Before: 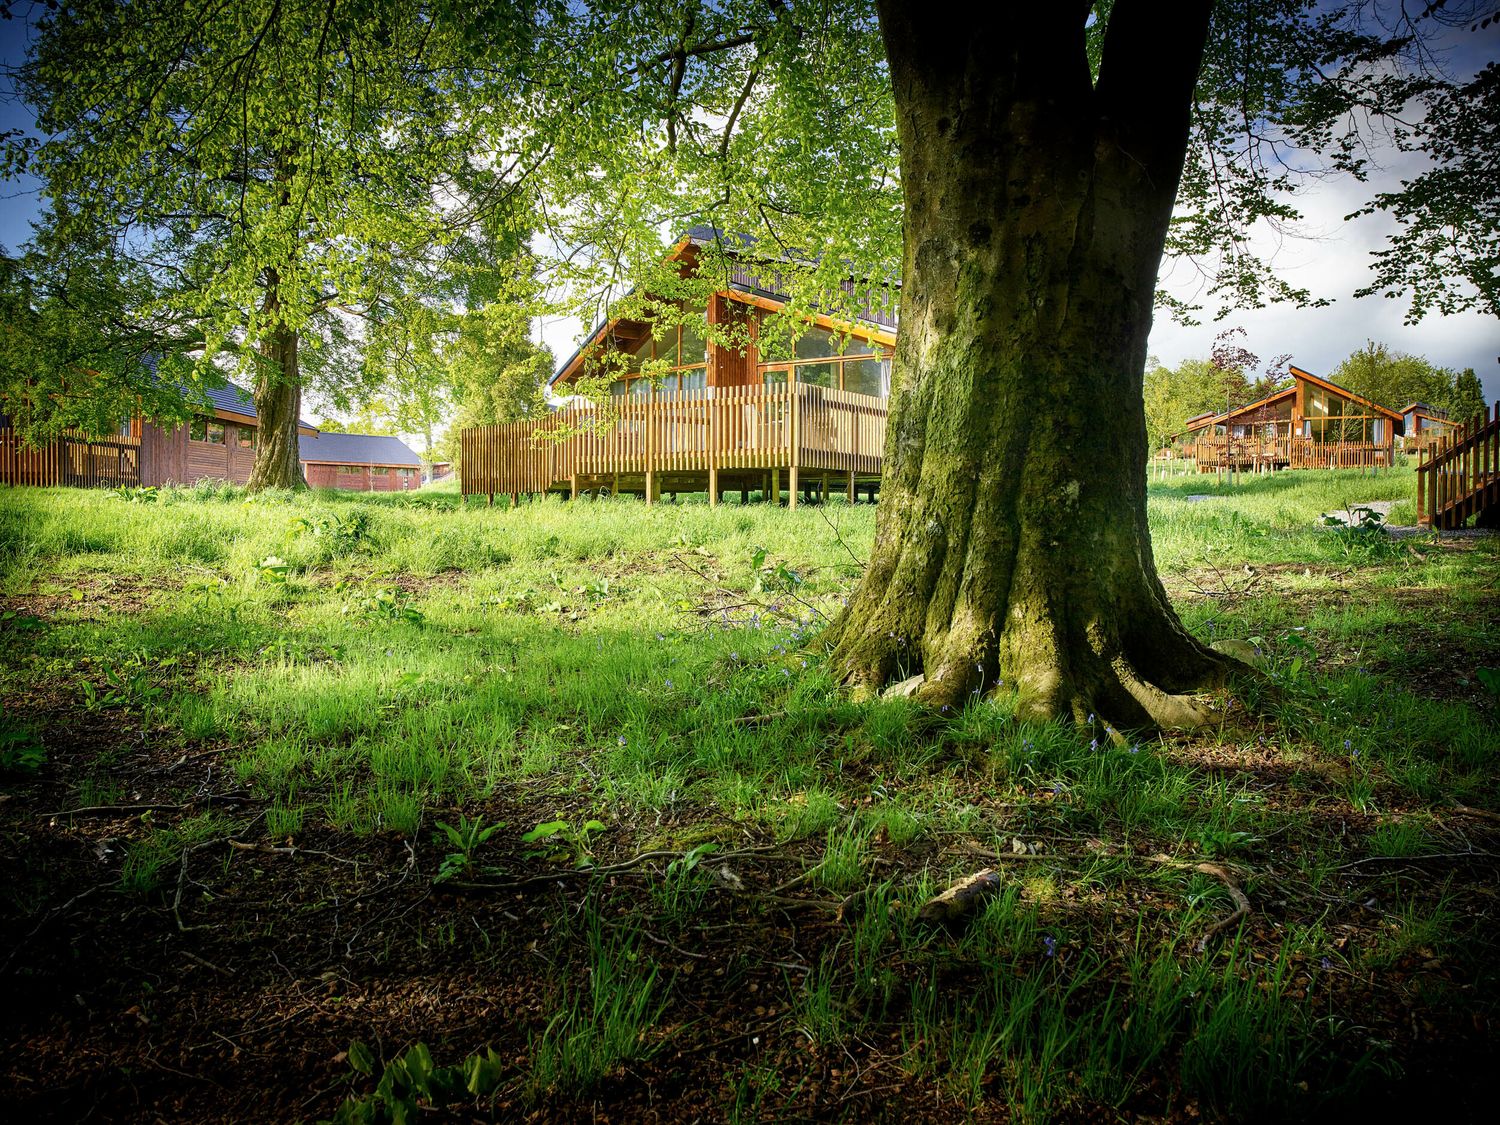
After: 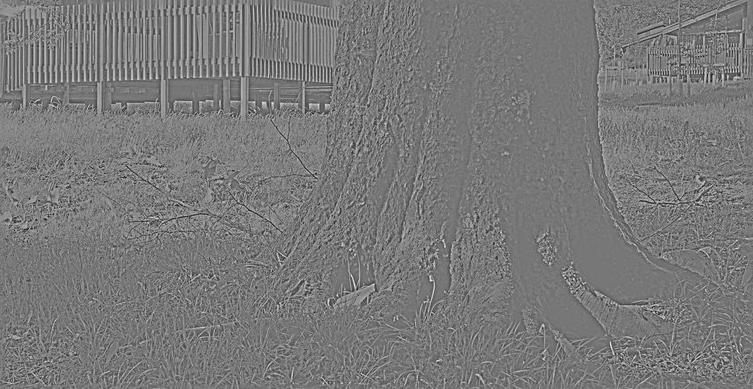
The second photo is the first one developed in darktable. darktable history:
monochrome: on, module defaults
highpass: sharpness 5.84%, contrast boost 8.44%
exposure: black level correction 0, exposure 1.1 EV, compensate exposure bias true, compensate highlight preservation false
sharpen: amount 0.75
crop: left 36.607%, top 34.735%, right 13.146%, bottom 30.611%
